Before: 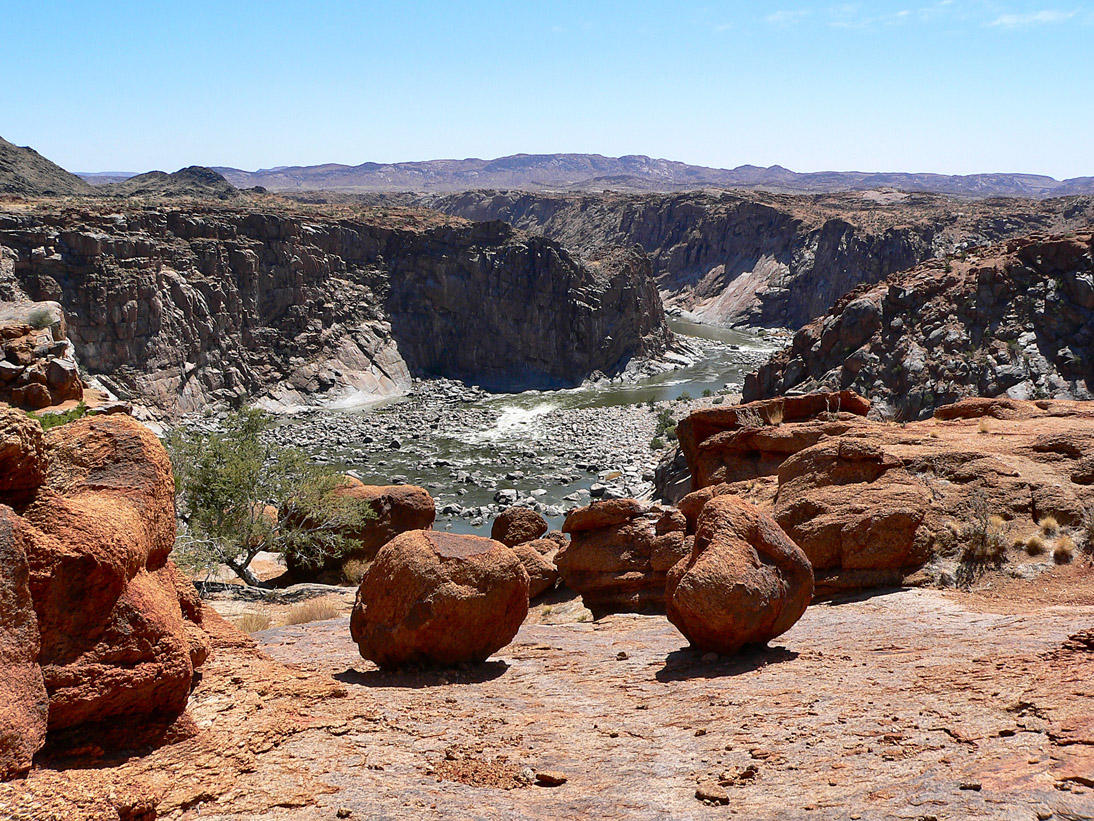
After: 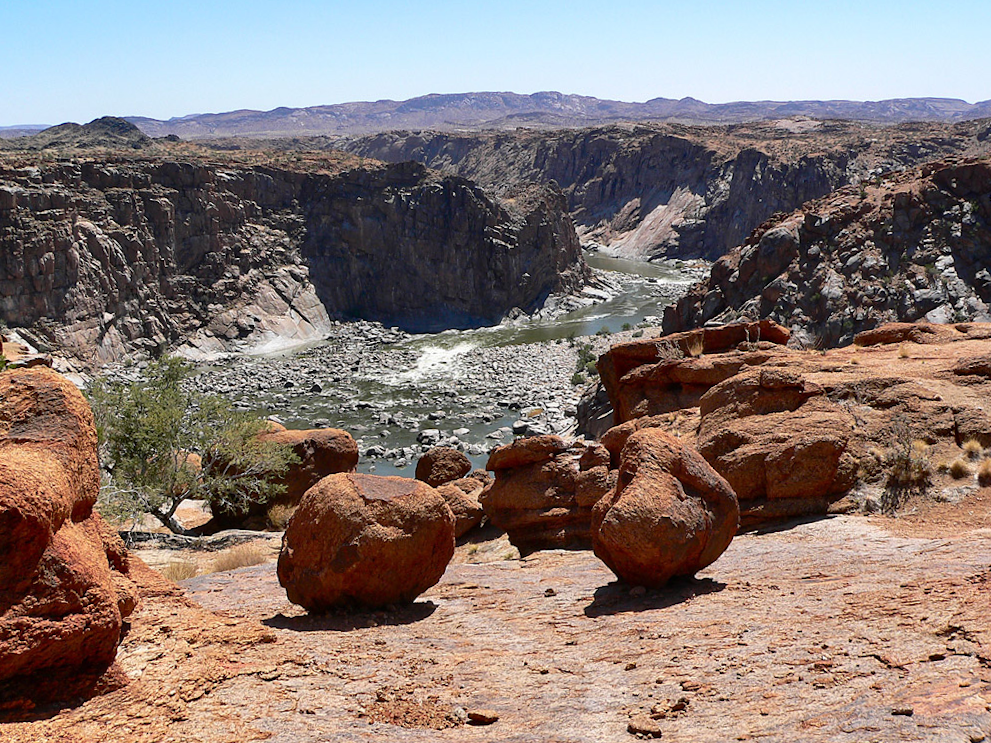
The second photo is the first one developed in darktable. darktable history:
crop and rotate: angle 1.83°, left 5.613%, top 5.696%
